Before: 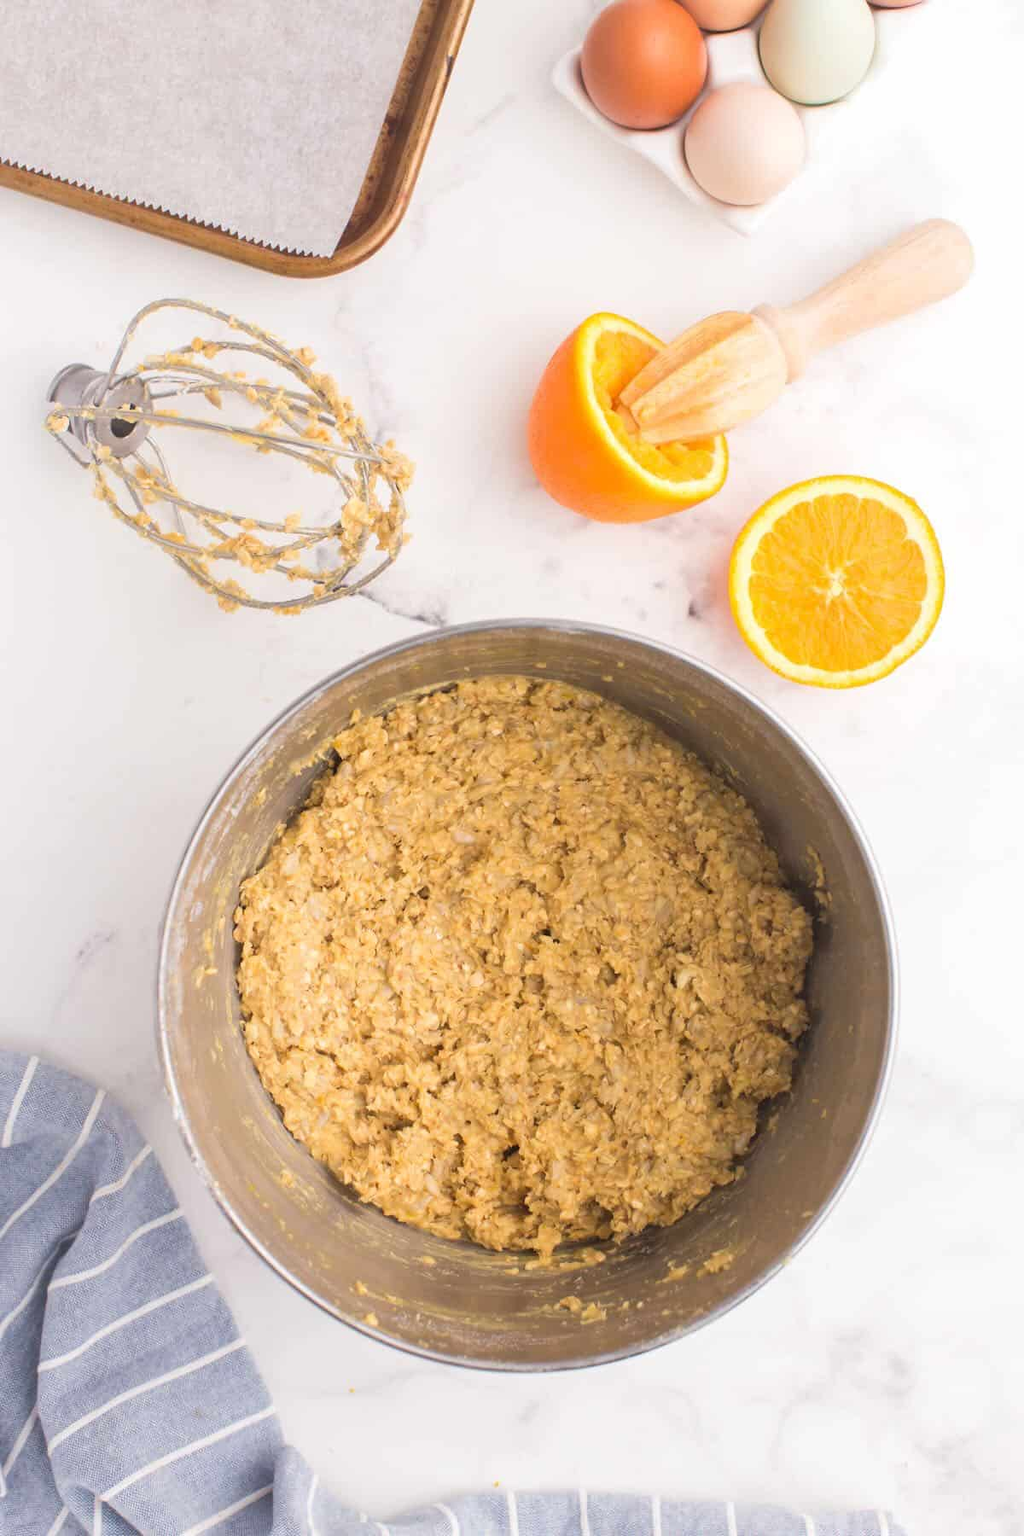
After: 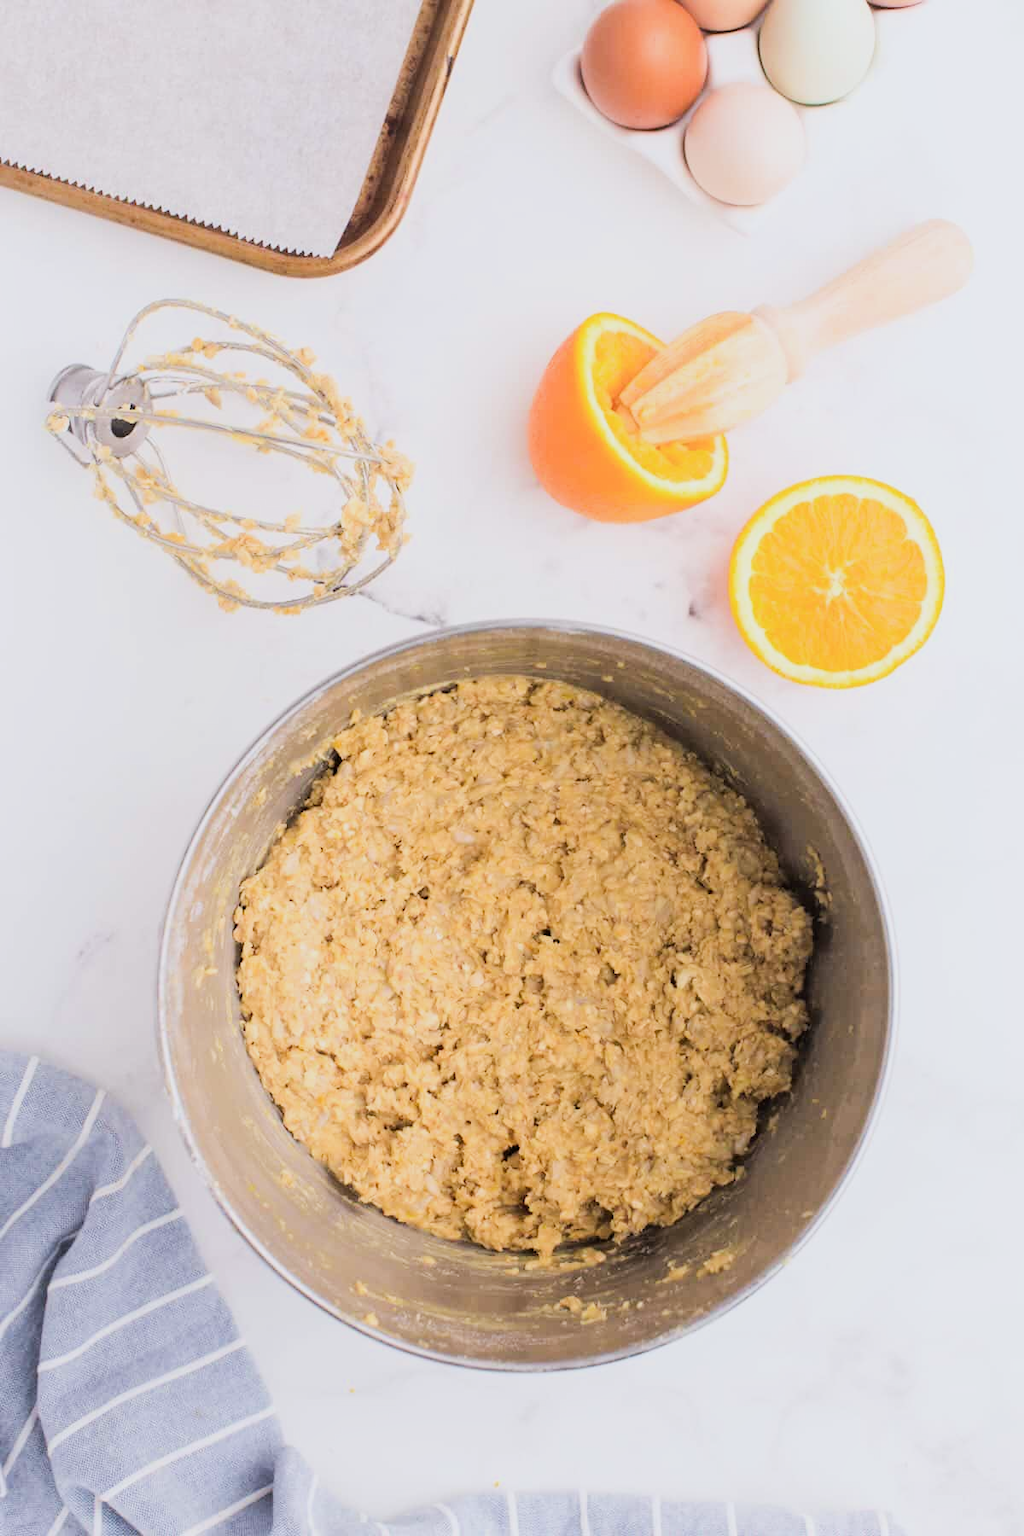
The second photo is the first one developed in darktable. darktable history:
filmic rgb: black relative exposure -7.65 EV, white relative exposure 4.56 EV, hardness 3.61, contrast 1.05
shadows and highlights: shadows -30, highlights 30
white balance: red 0.983, blue 1.036
tone equalizer: -8 EV -0.417 EV, -7 EV -0.389 EV, -6 EV -0.333 EV, -5 EV -0.222 EV, -3 EV 0.222 EV, -2 EV 0.333 EV, -1 EV 0.389 EV, +0 EV 0.417 EV, edges refinement/feathering 500, mask exposure compensation -1.25 EV, preserve details no
